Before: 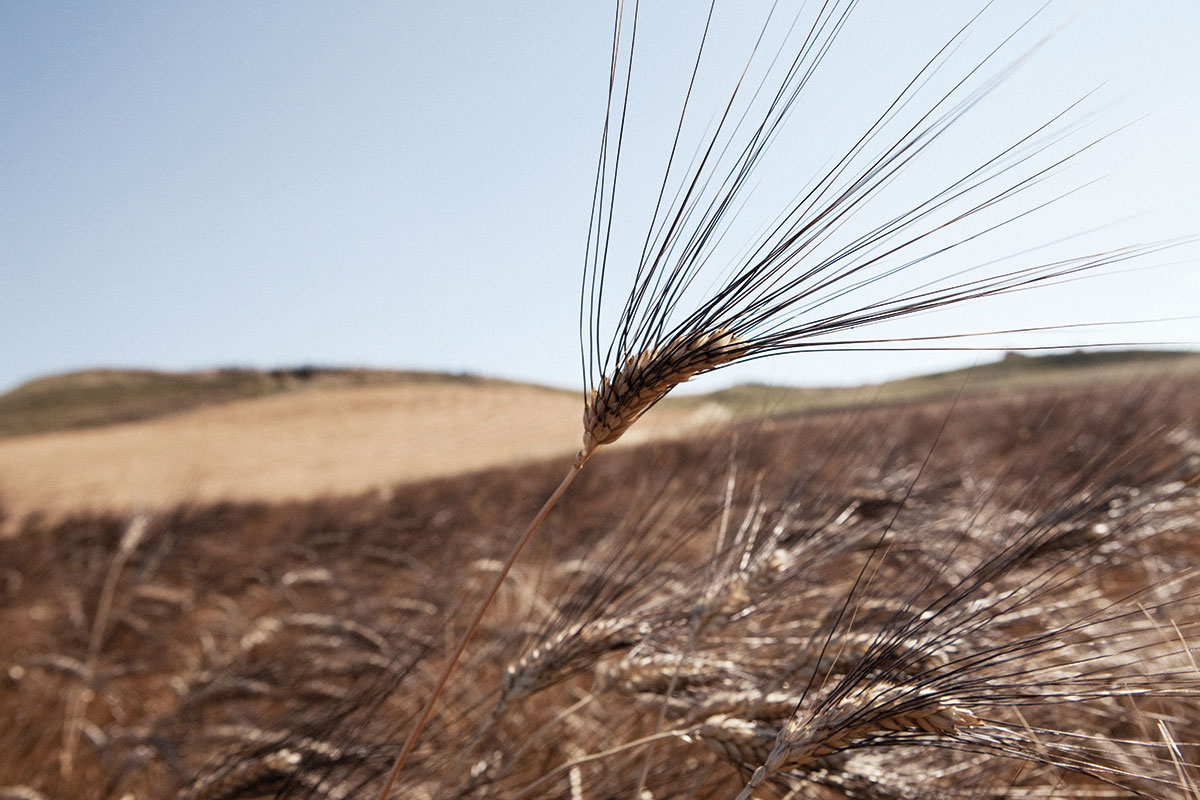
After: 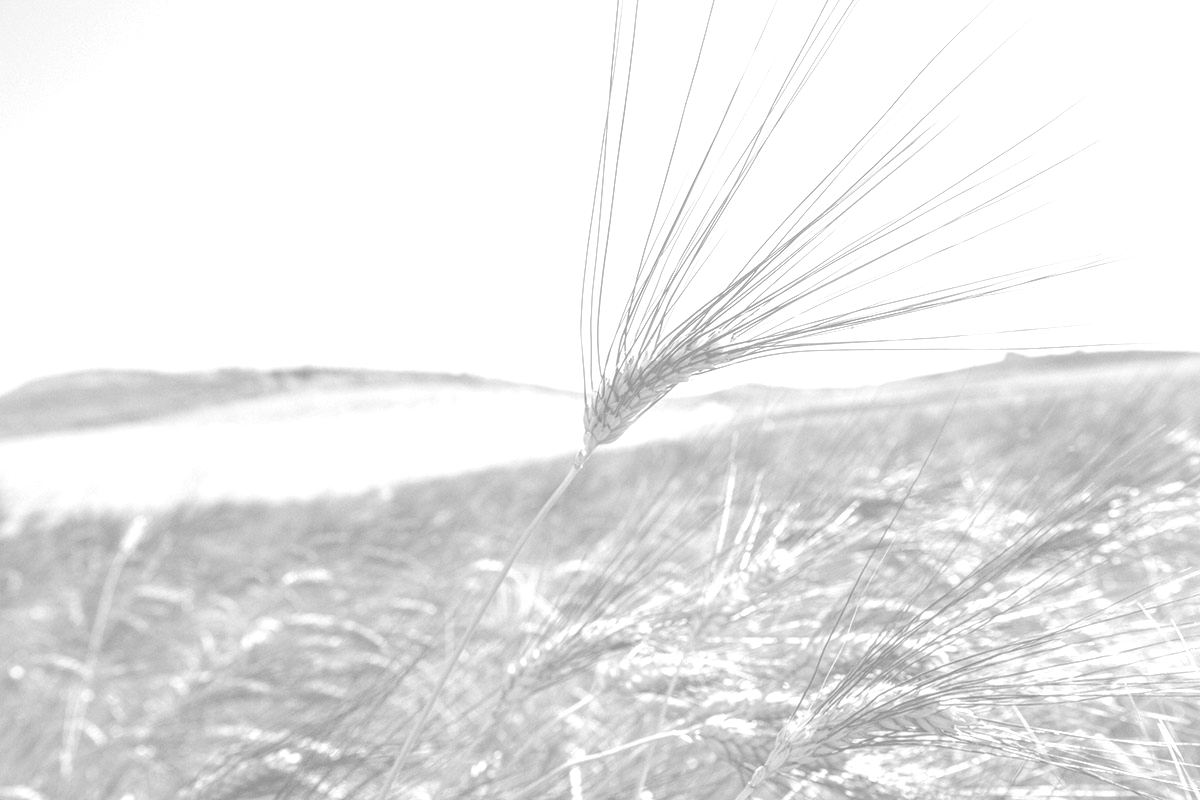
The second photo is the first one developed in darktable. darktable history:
local contrast: highlights 59%, detail 145%
colorize: hue 36°, saturation 71%, lightness 80.79%
monochrome: a 26.22, b 42.67, size 0.8
